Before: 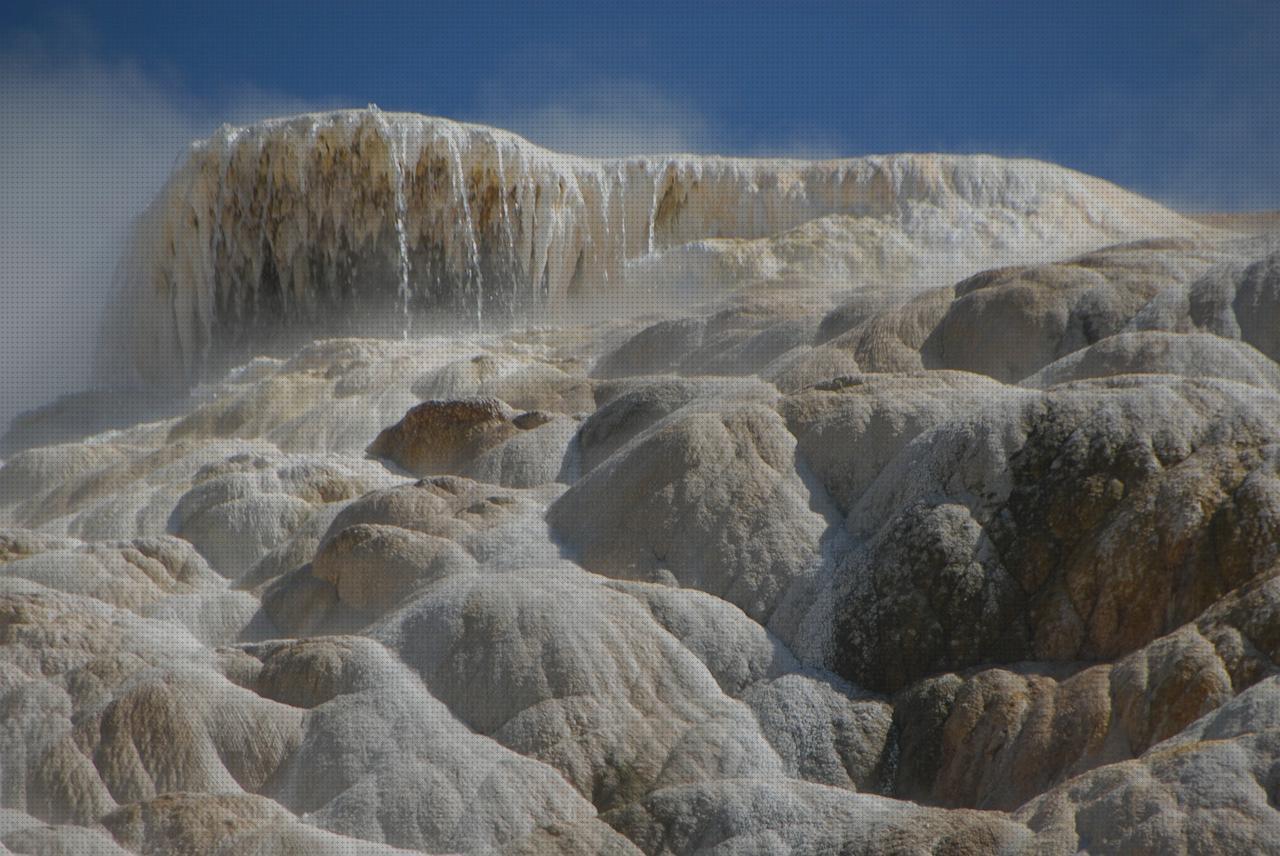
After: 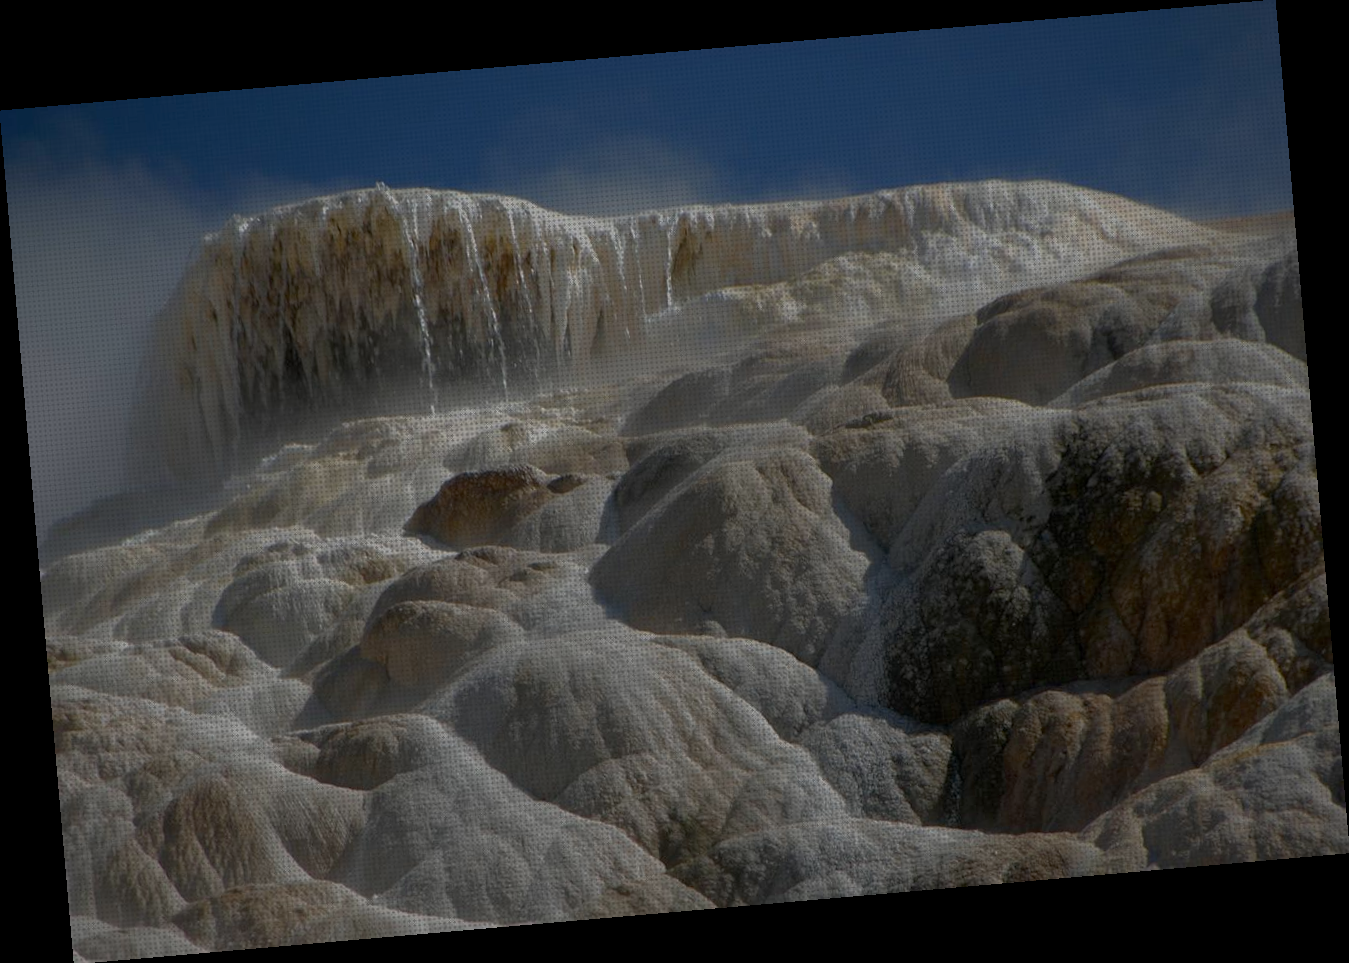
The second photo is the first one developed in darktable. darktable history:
rgb curve: curves: ch0 [(0, 0) (0.415, 0.237) (1, 1)]
exposure: black level correction 0.009, compensate highlight preservation false
rotate and perspective: rotation -4.98°, automatic cropping off
